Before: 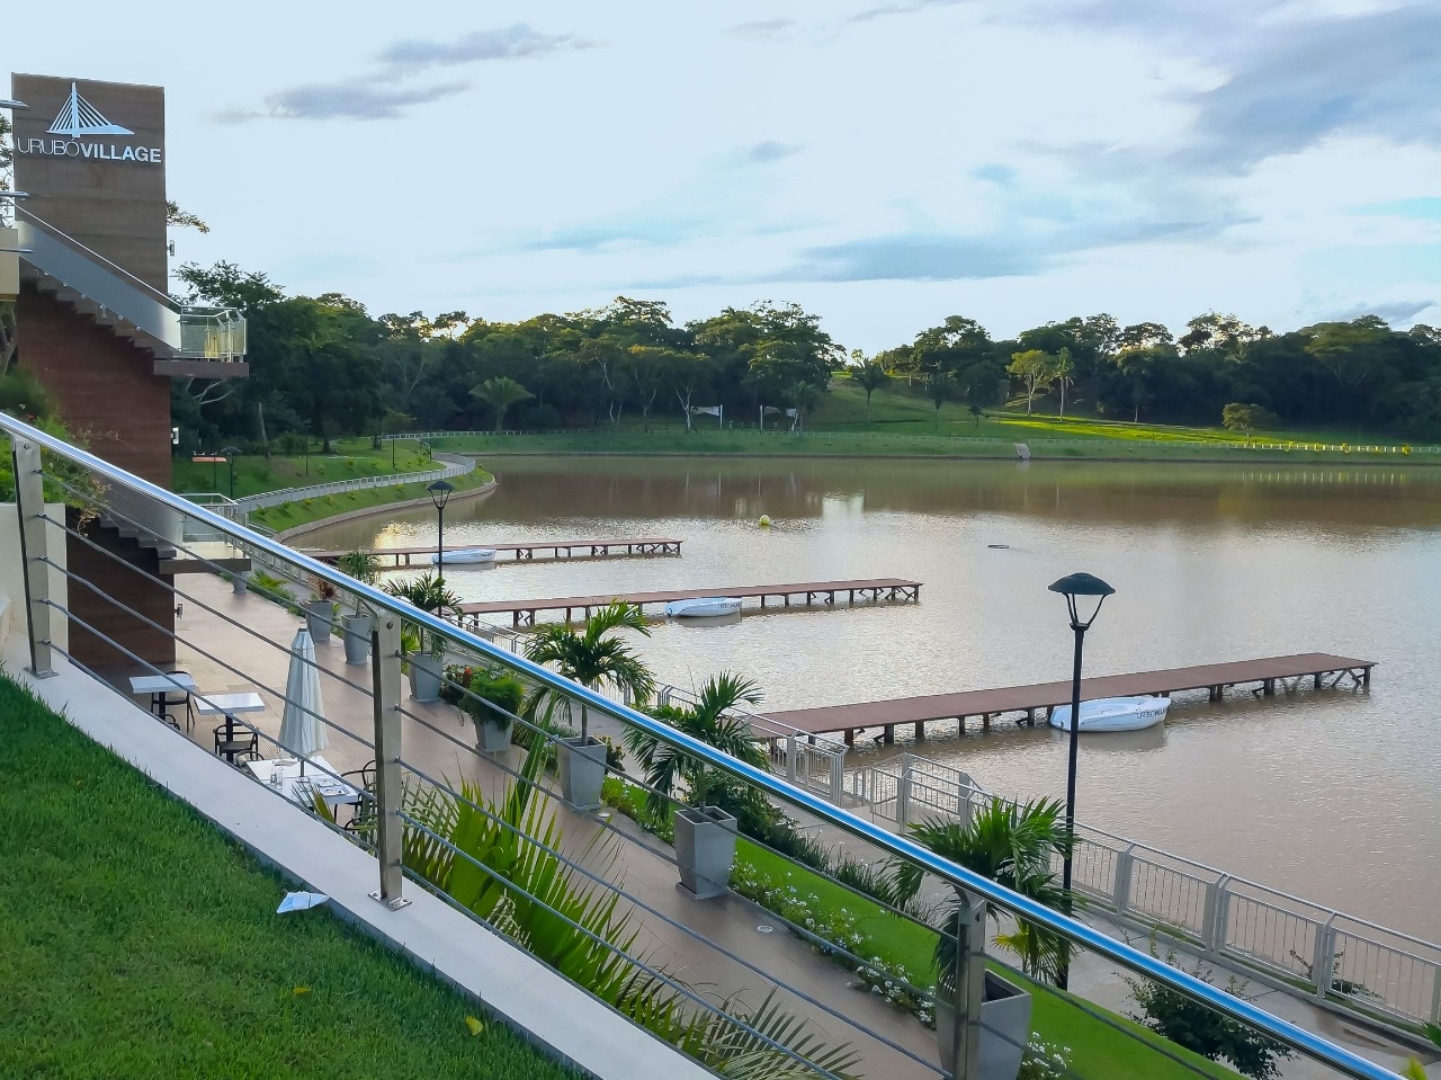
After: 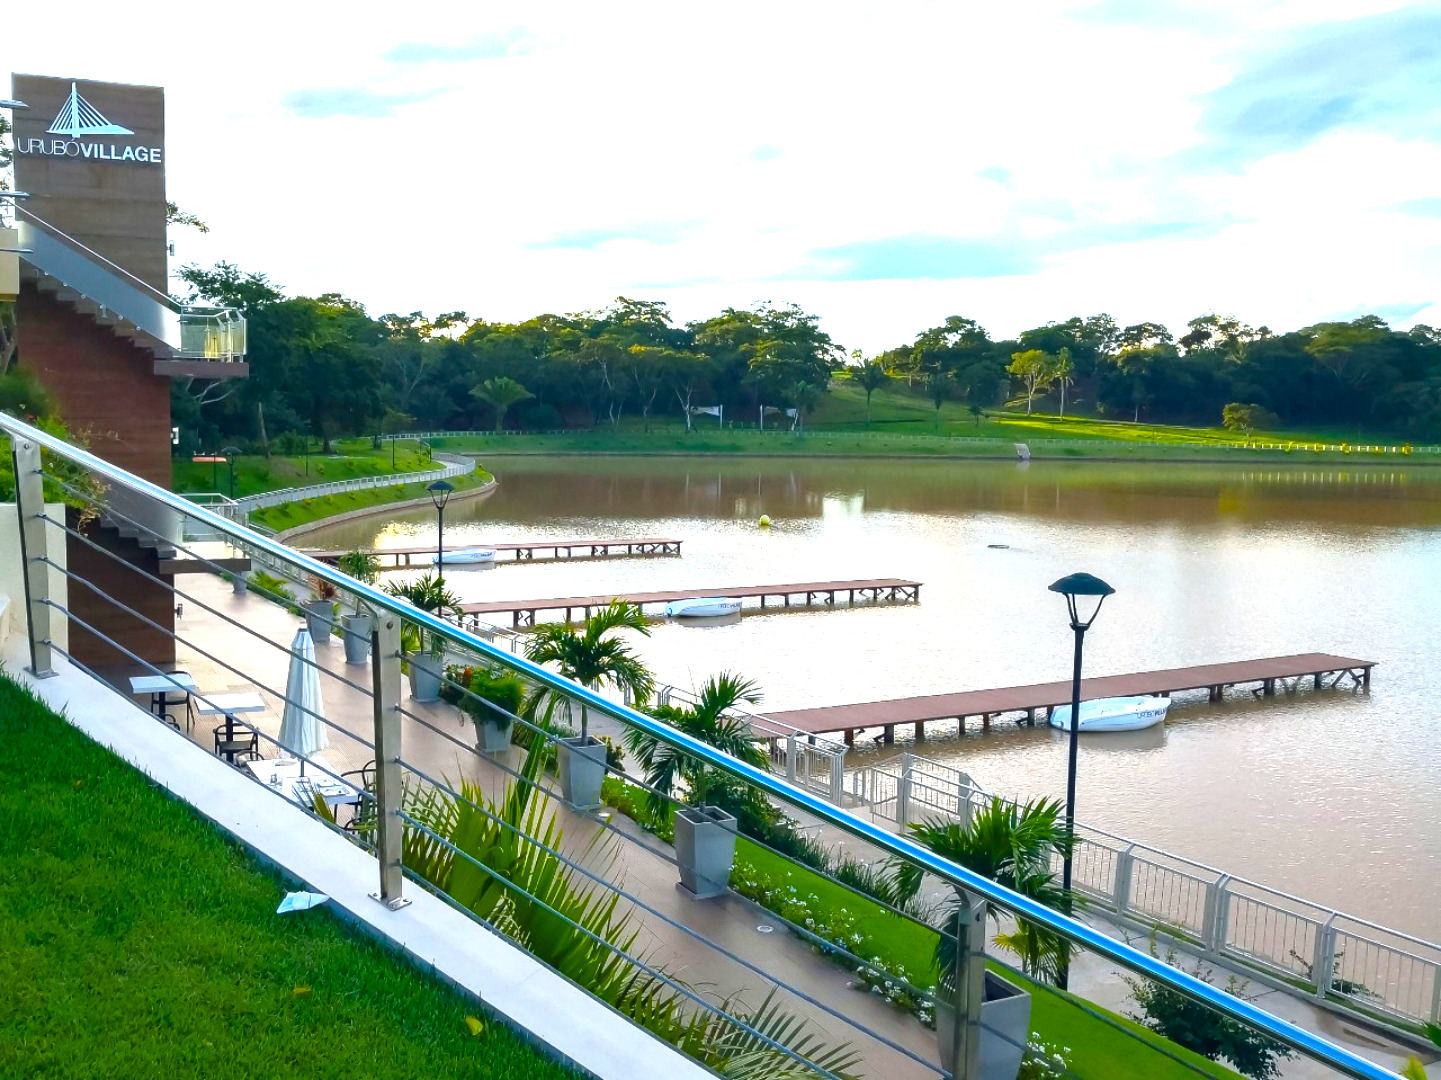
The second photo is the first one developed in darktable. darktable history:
color balance rgb: perceptual saturation grading › global saturation 20%, perceptual saturation grading › highlights -14.401%, perceptual saturation grading › shadows 50.074%, perceptual brilliance grading › global brilliance 12.419%, perceptual brilliance grading › highlights 15.181%, global vibrance 20%
exposure: compensate exposure bias true, compensate highlight preservation false
